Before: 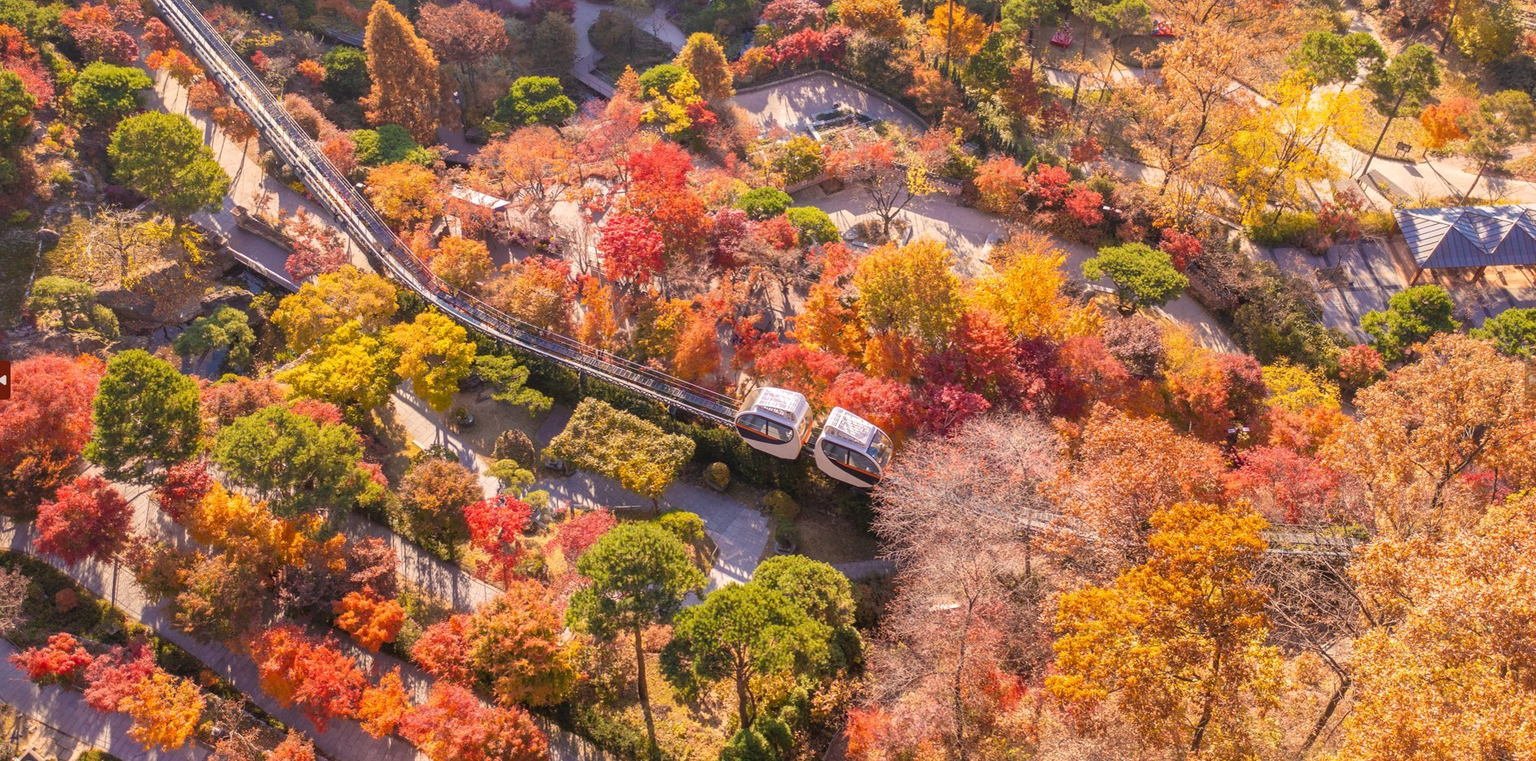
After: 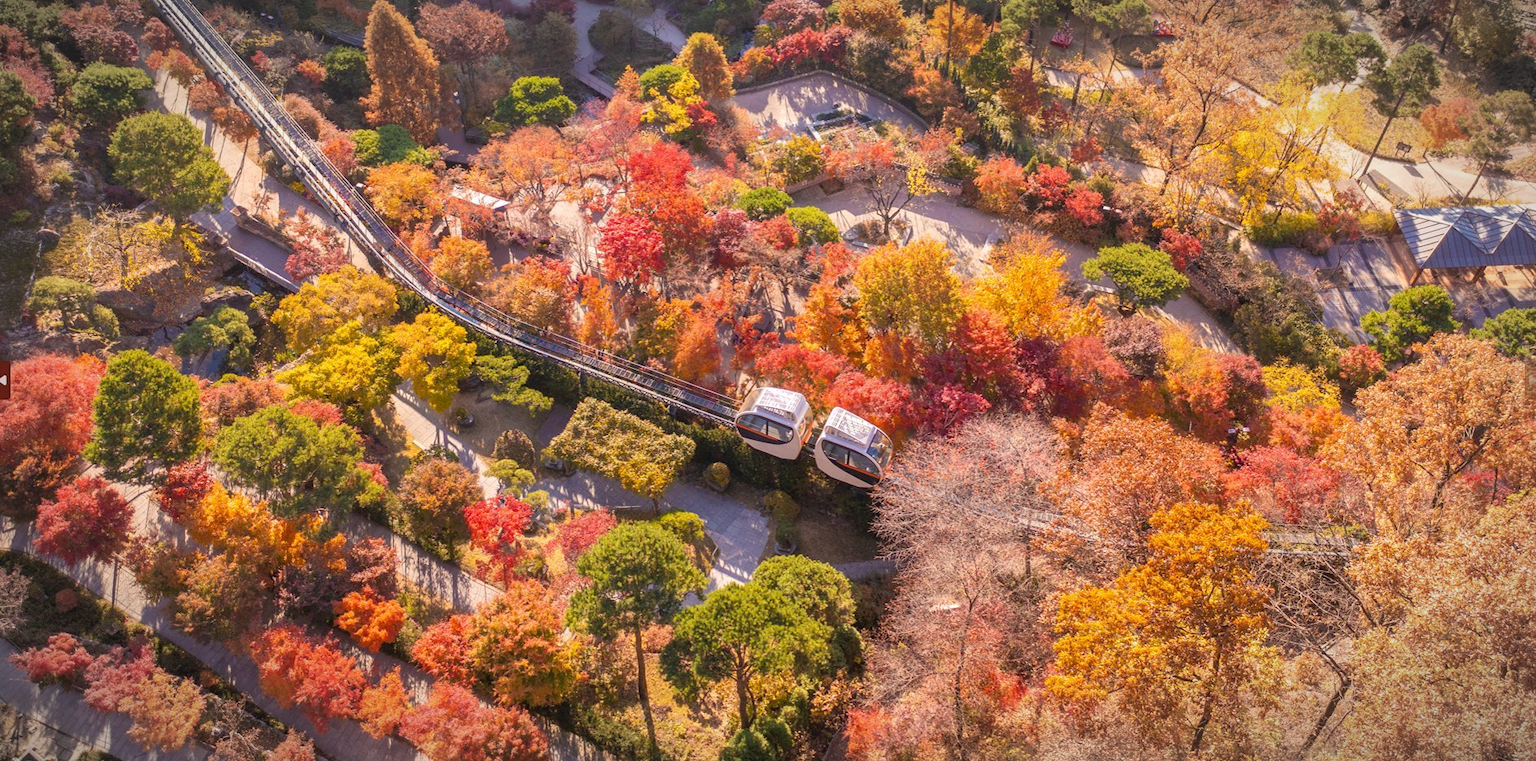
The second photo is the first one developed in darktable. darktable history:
vignetting: fall-off start 86.94%, automatic ratio true
